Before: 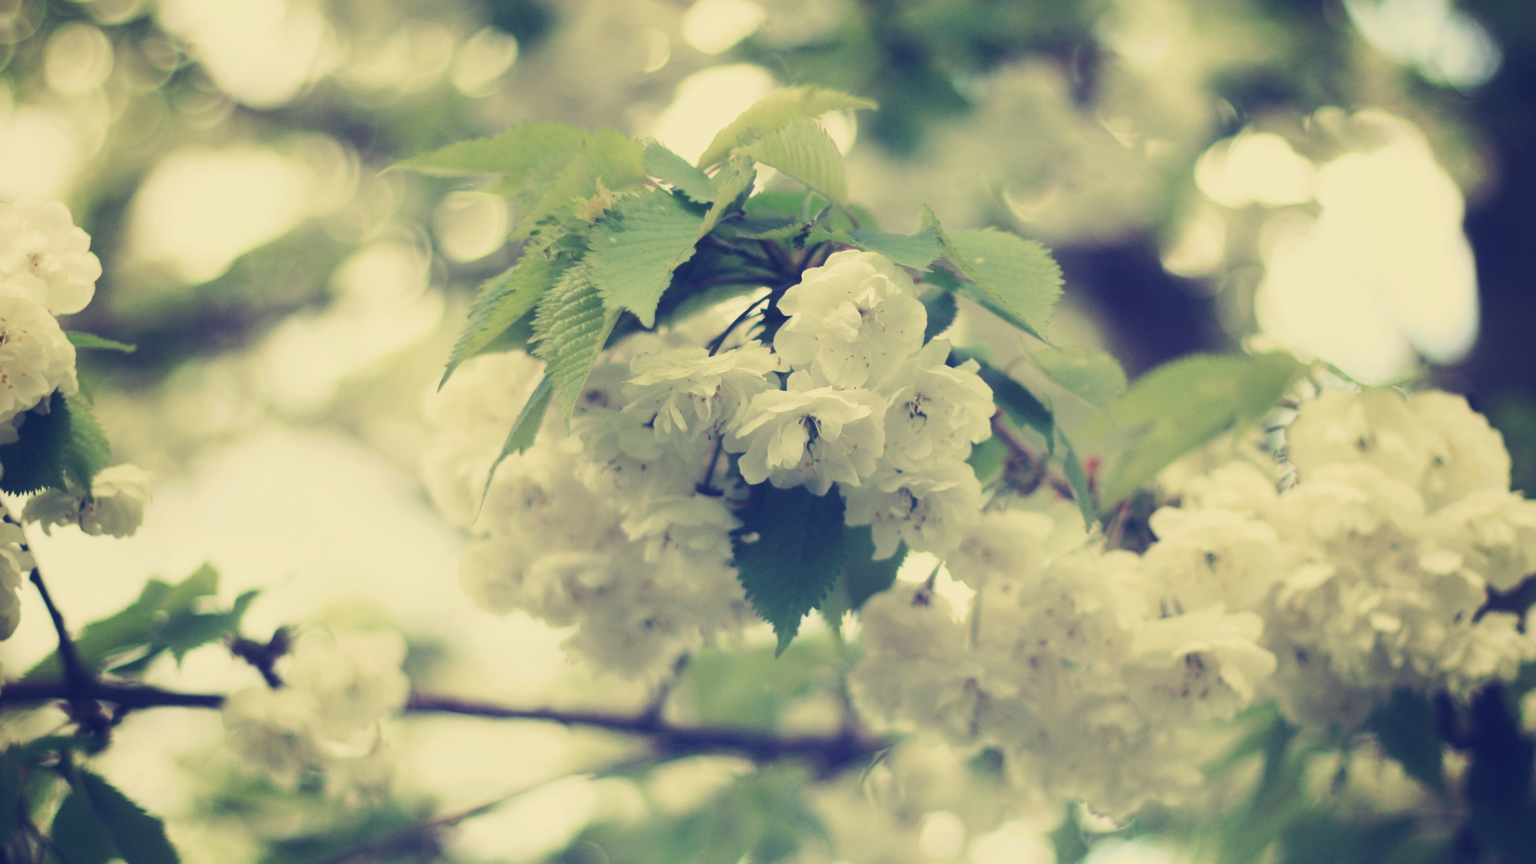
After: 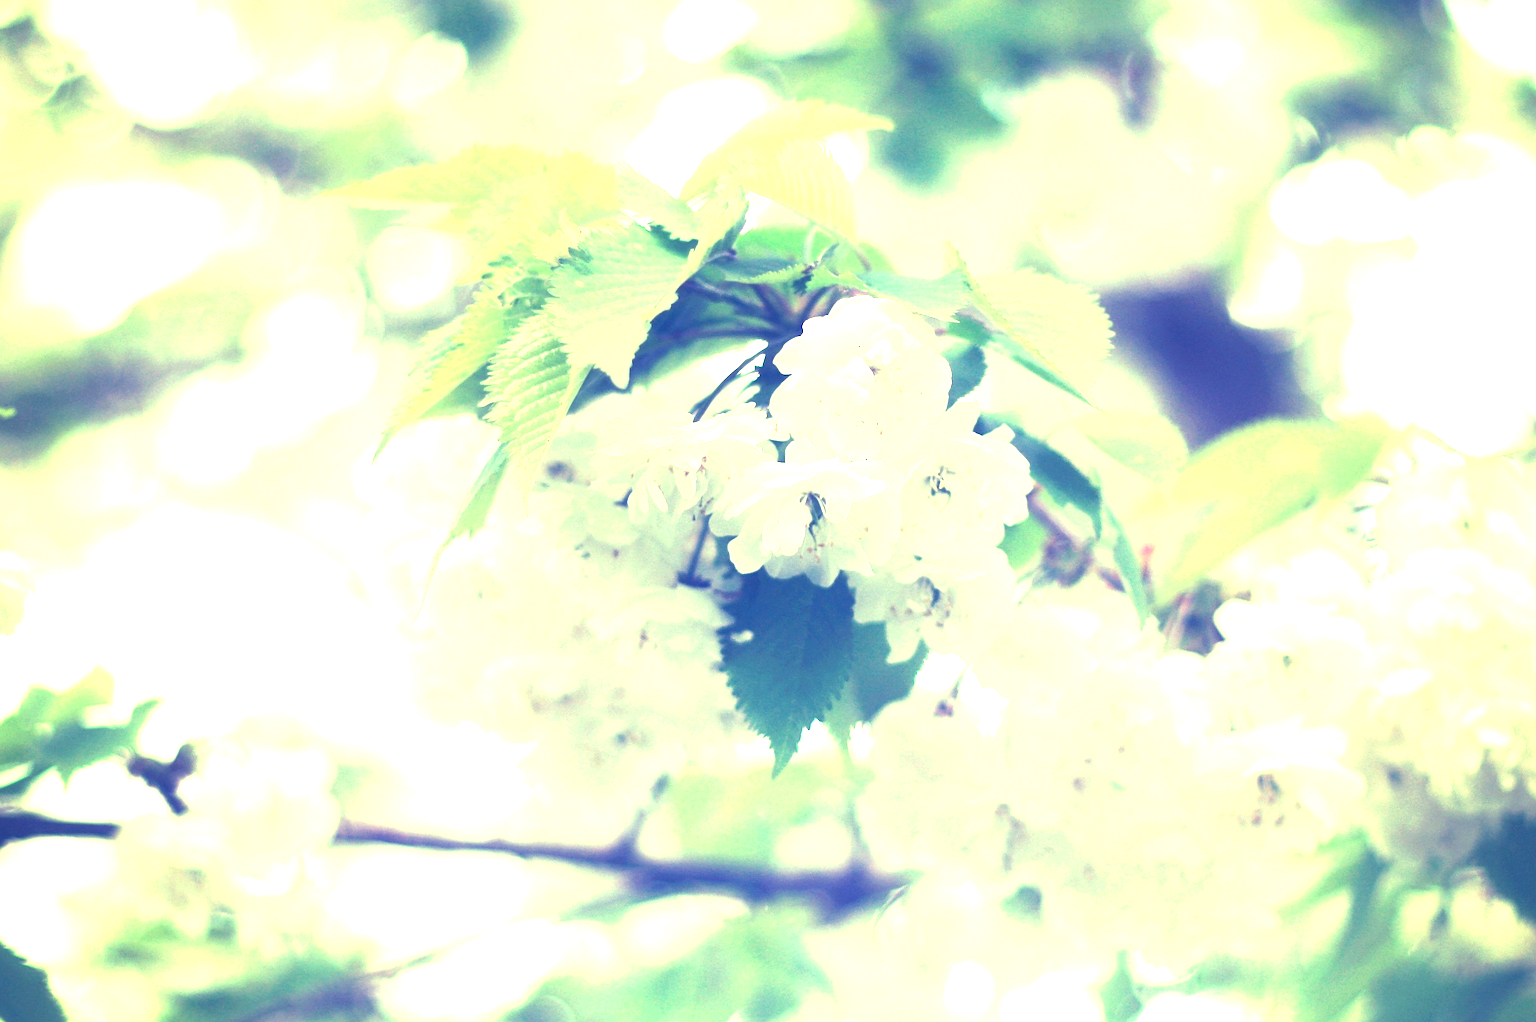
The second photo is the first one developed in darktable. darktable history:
crop: left 8.071%, right 7.435%
contrast brightness saturation: contrast 0.037, saturation 0.155
tone equalizer: edges refinement/feathering 500, mask exposure compensation -1.57 EV, preserve details no
exposure: black level correction 0, exposure 1.754 EV, compensate exposure bias true, compensate highlight preservation false
sharpen: on, module defaults
color correction: highlights a* -6.63, highlights b* 0.732
haze removal: strength -0.049, compatibility mode true
